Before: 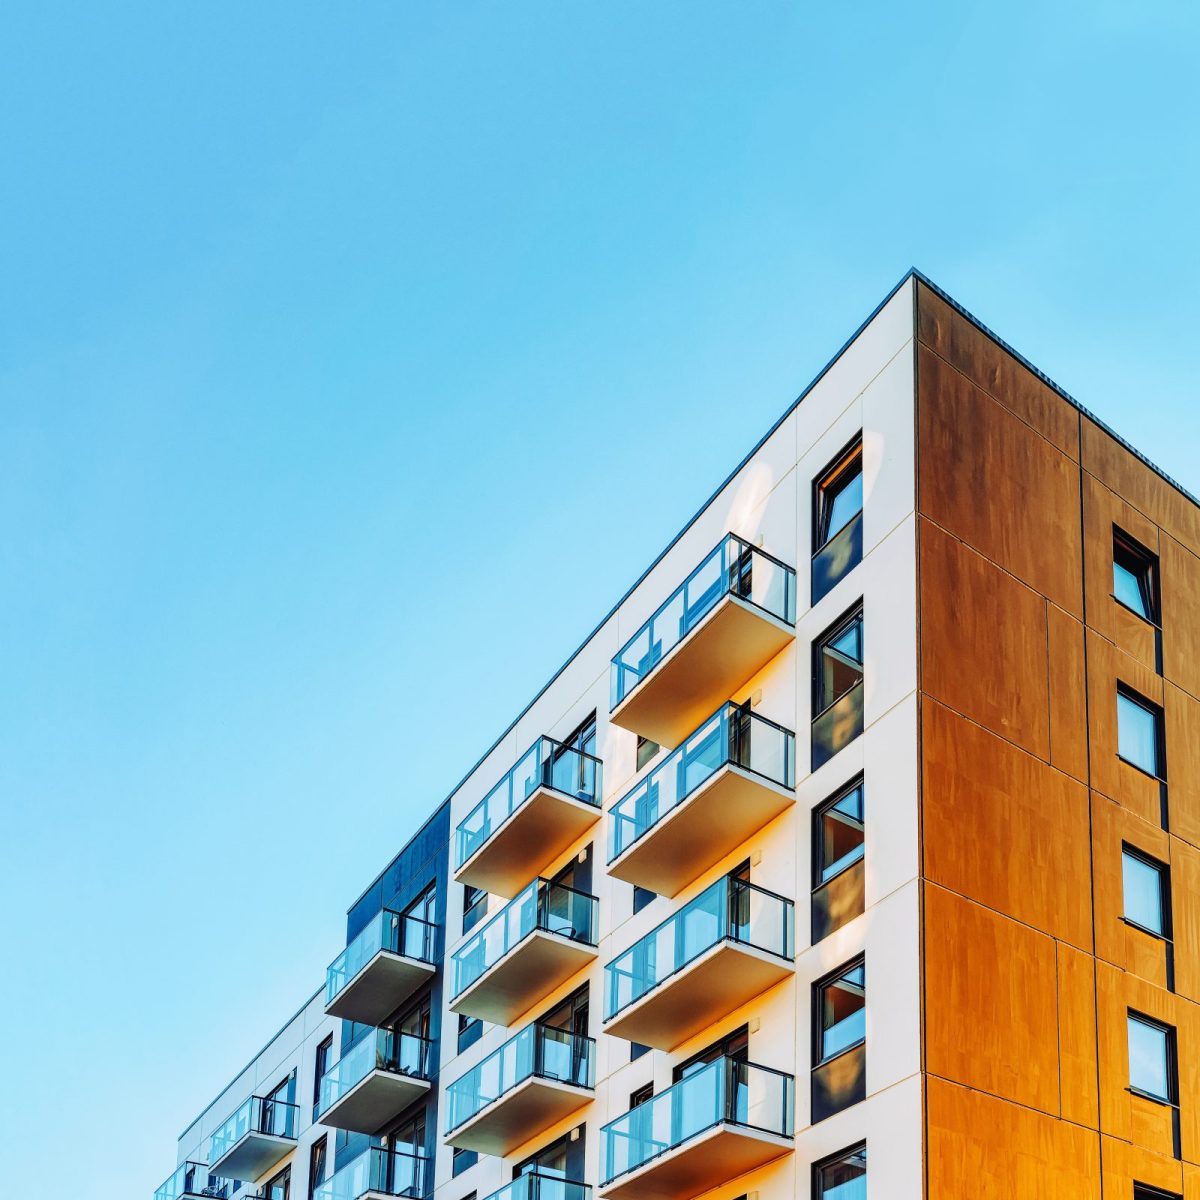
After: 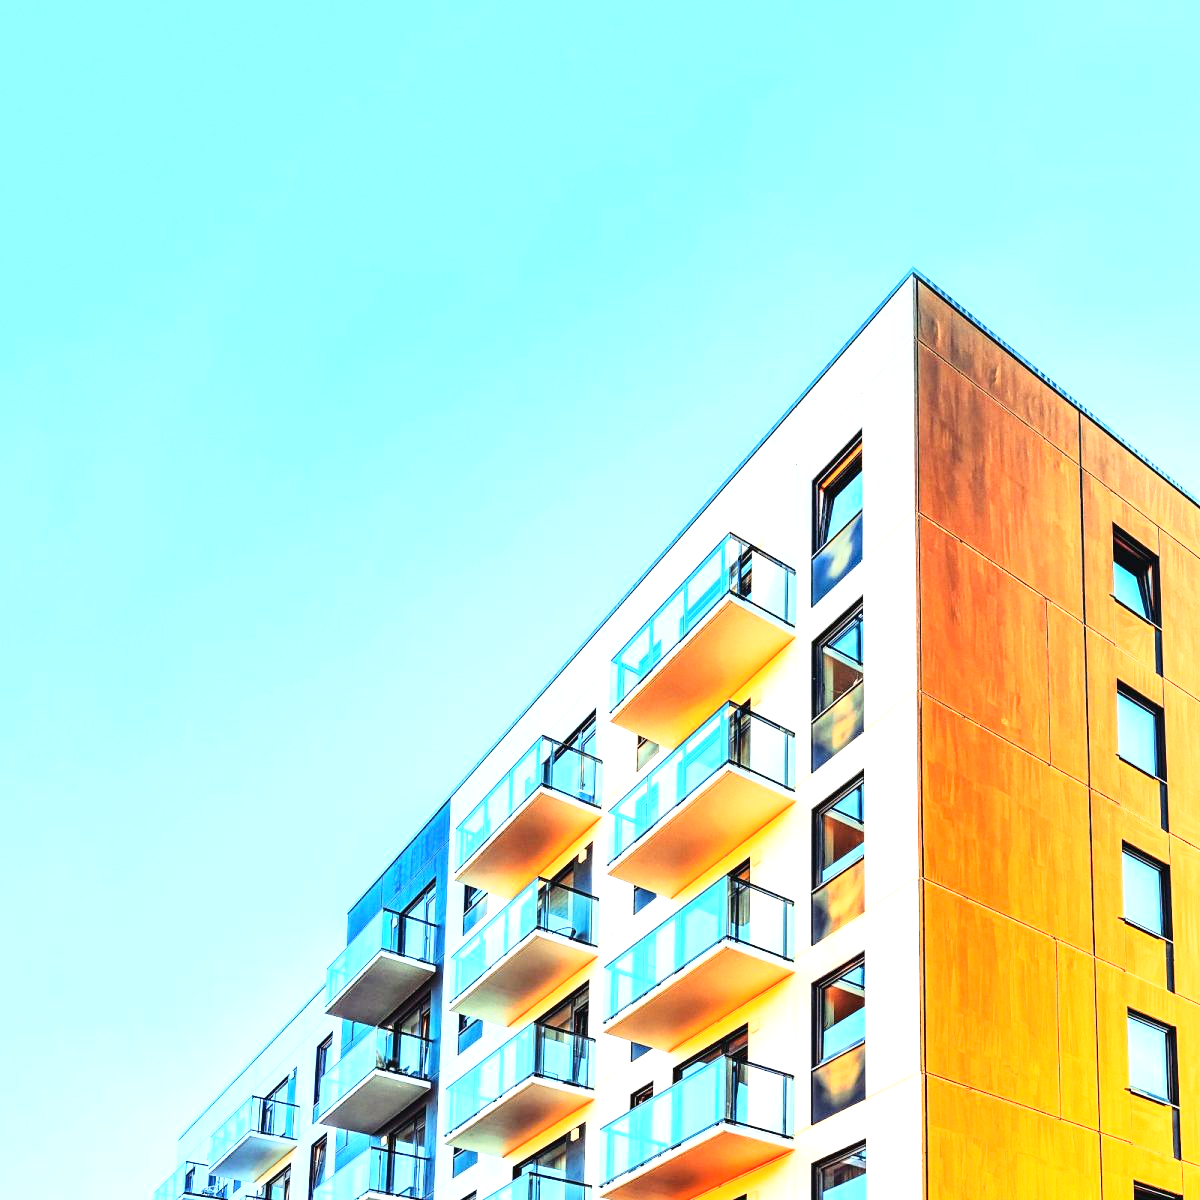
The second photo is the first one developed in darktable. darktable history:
base curve: curves: ch0 [(0, 0) (0.028, 0.03) (0.121, 0.232) (0.46, 0.748) (0.859, 0.968) (1, 1)]
exposure: black level correction 0, exposure 1.2 EV, compensate highlight preservation false
